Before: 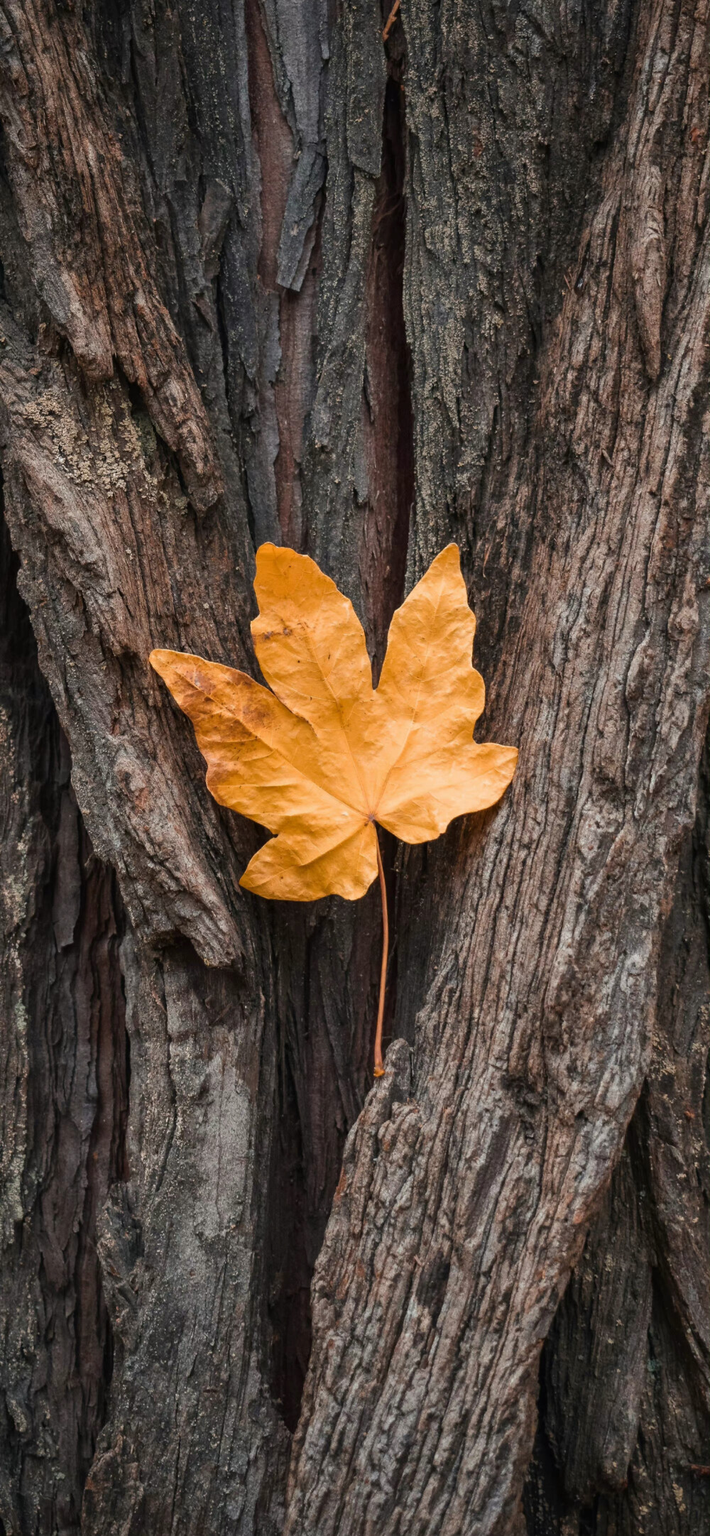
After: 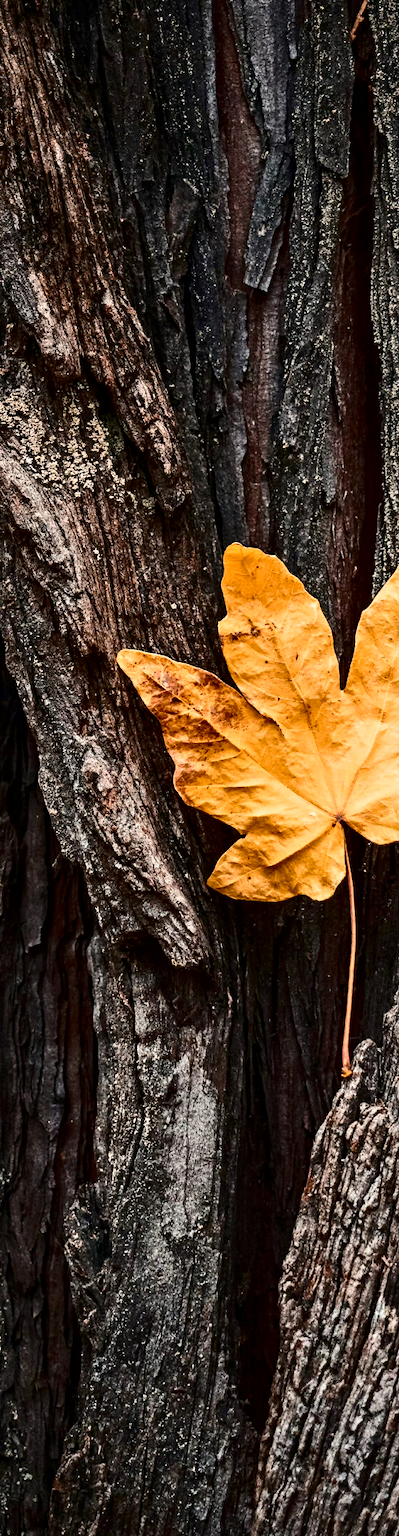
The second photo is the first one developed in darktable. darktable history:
contrast equalizer: y [[0.506, 0.531, 0.562, 0.606, 0.638, 0.669], [0.5 ×6], [0.5 ×6], [0 ×6], [0 ×6]]
contrast brightness saturation: contrast 0.324, brightness -0.068, saturation 0.169
exposure: exposure -0.011 EV, compensate highlight preservation false
crop: left 4.699%, right 38.996%
